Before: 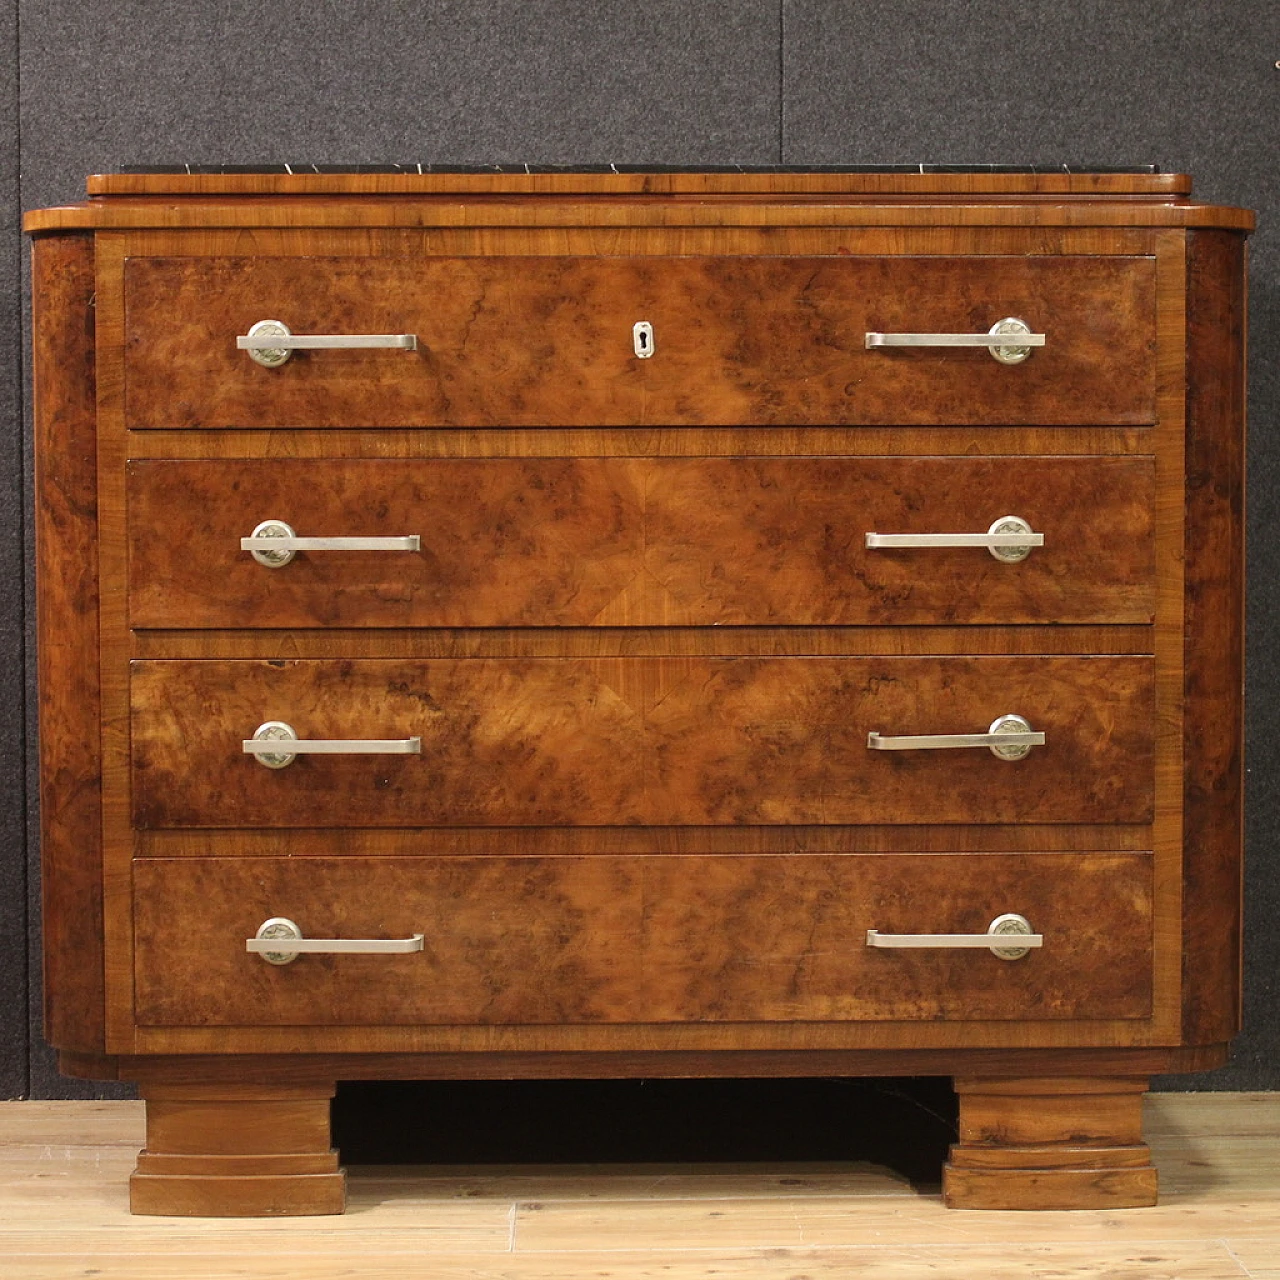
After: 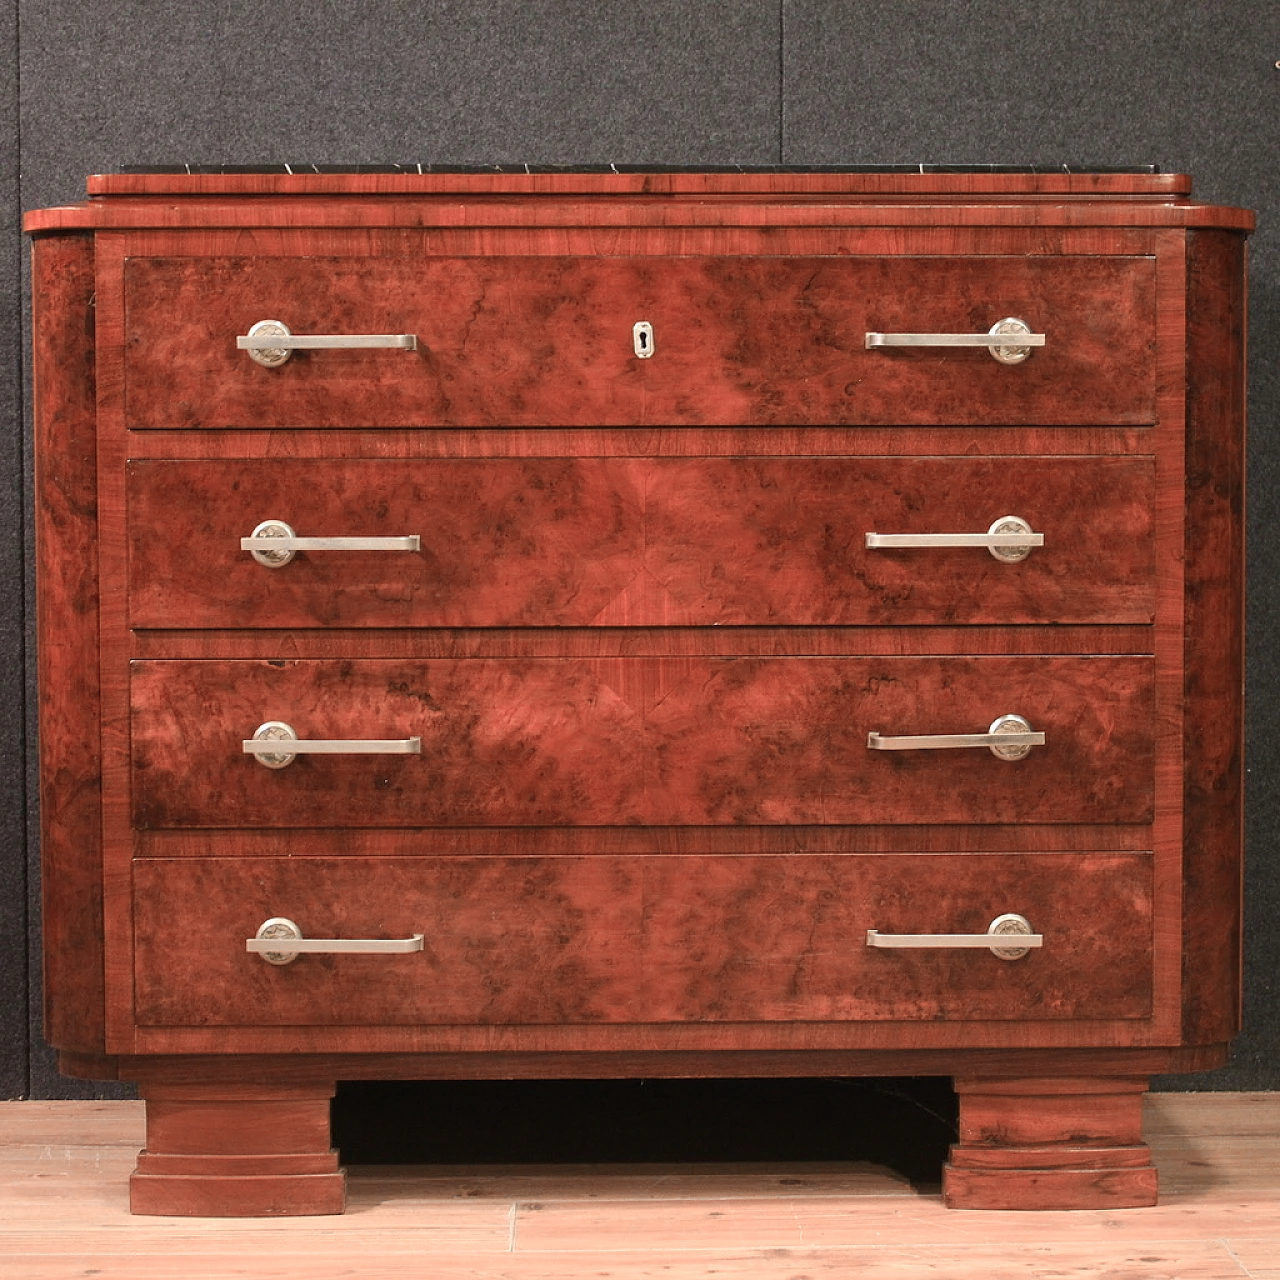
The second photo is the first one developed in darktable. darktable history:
color zones: curves: ch2 [(0, 0.5) (0.084, 0.497) (0.323, 0.335) (0.4, 0.497) (1, 0.5)], mix 40.24%
